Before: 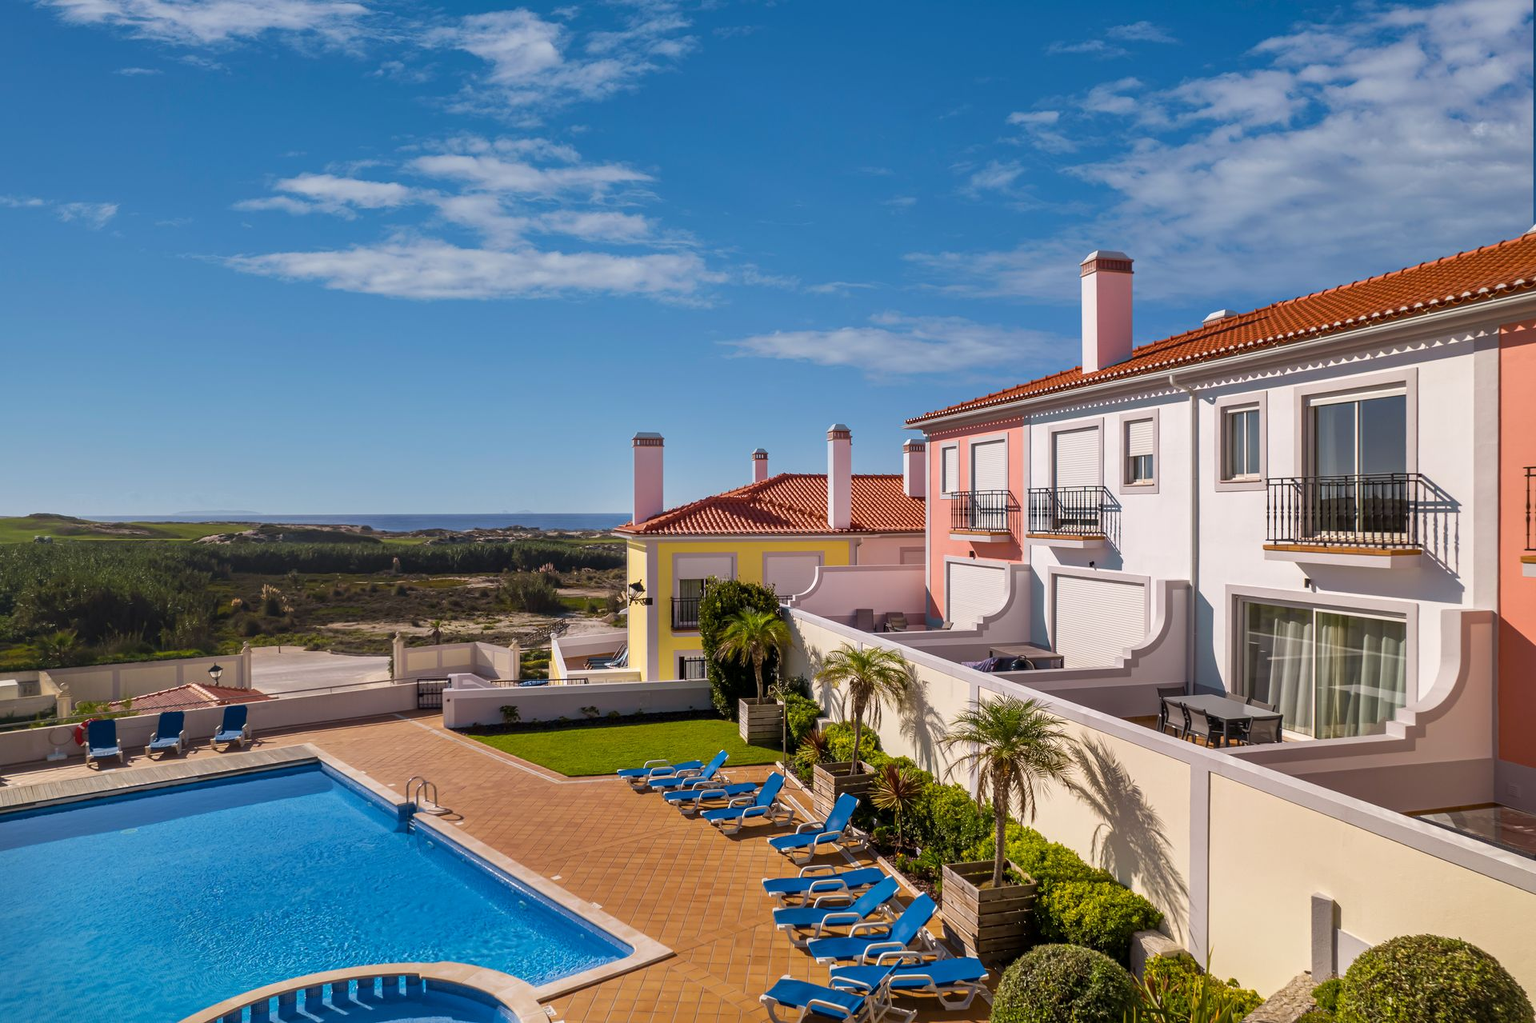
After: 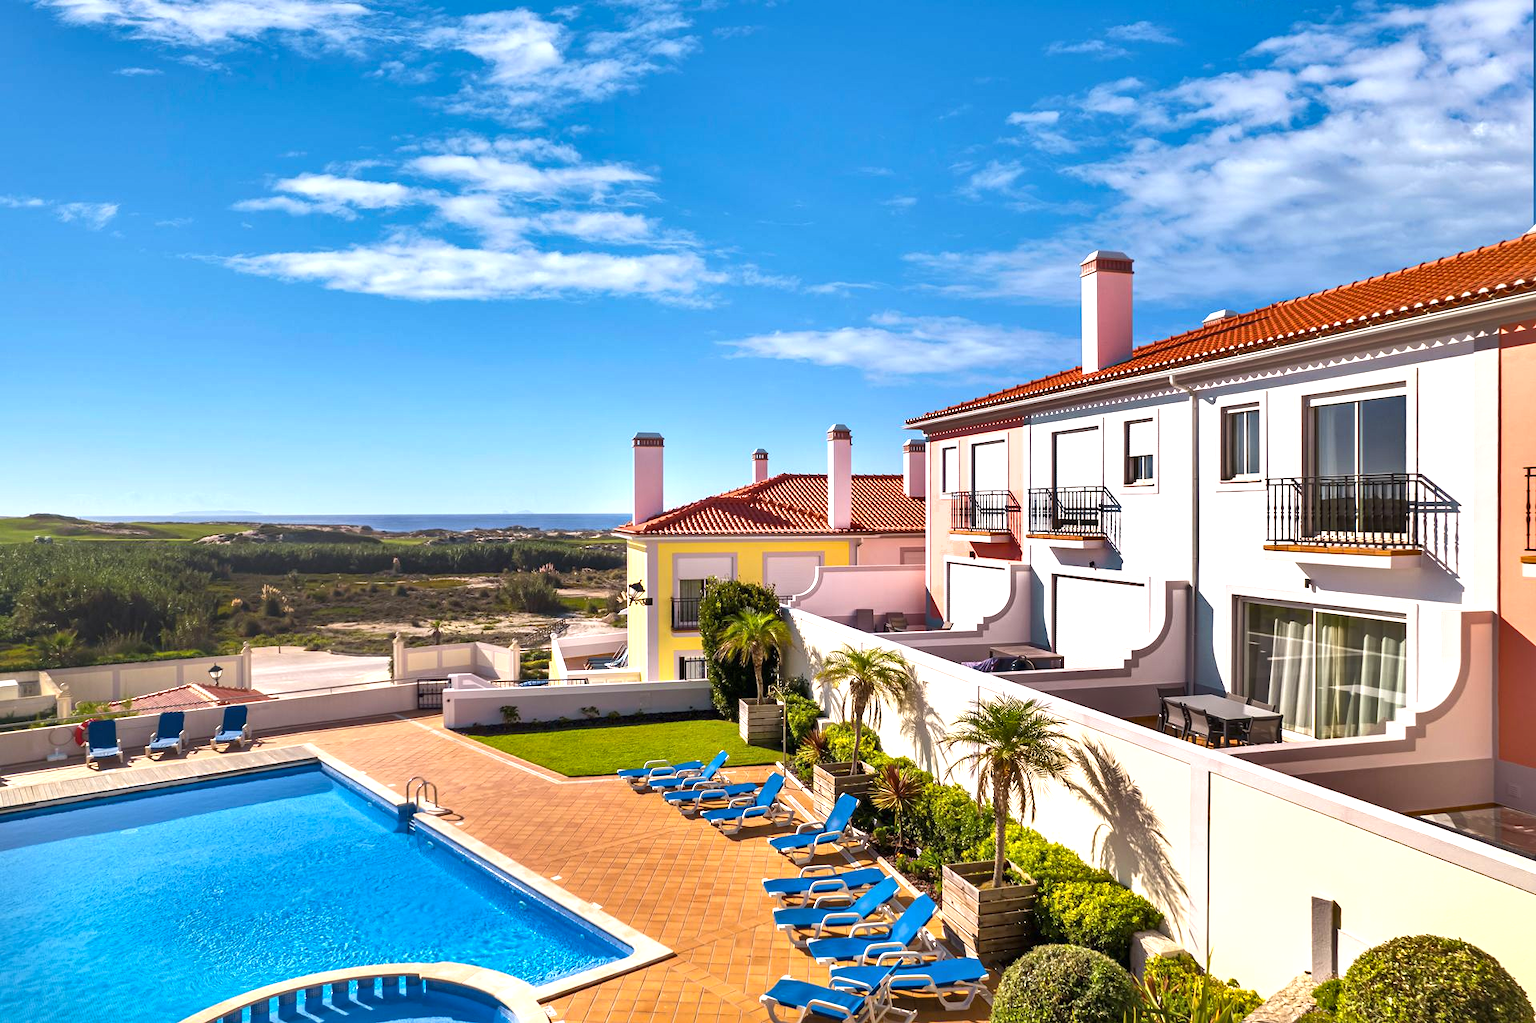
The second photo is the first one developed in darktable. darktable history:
exposure: black level correction 0, exposure 1.1 EV, compensate exposure bias true, compensate highlight preservation false
shadows and highlights: soften with gaussian
